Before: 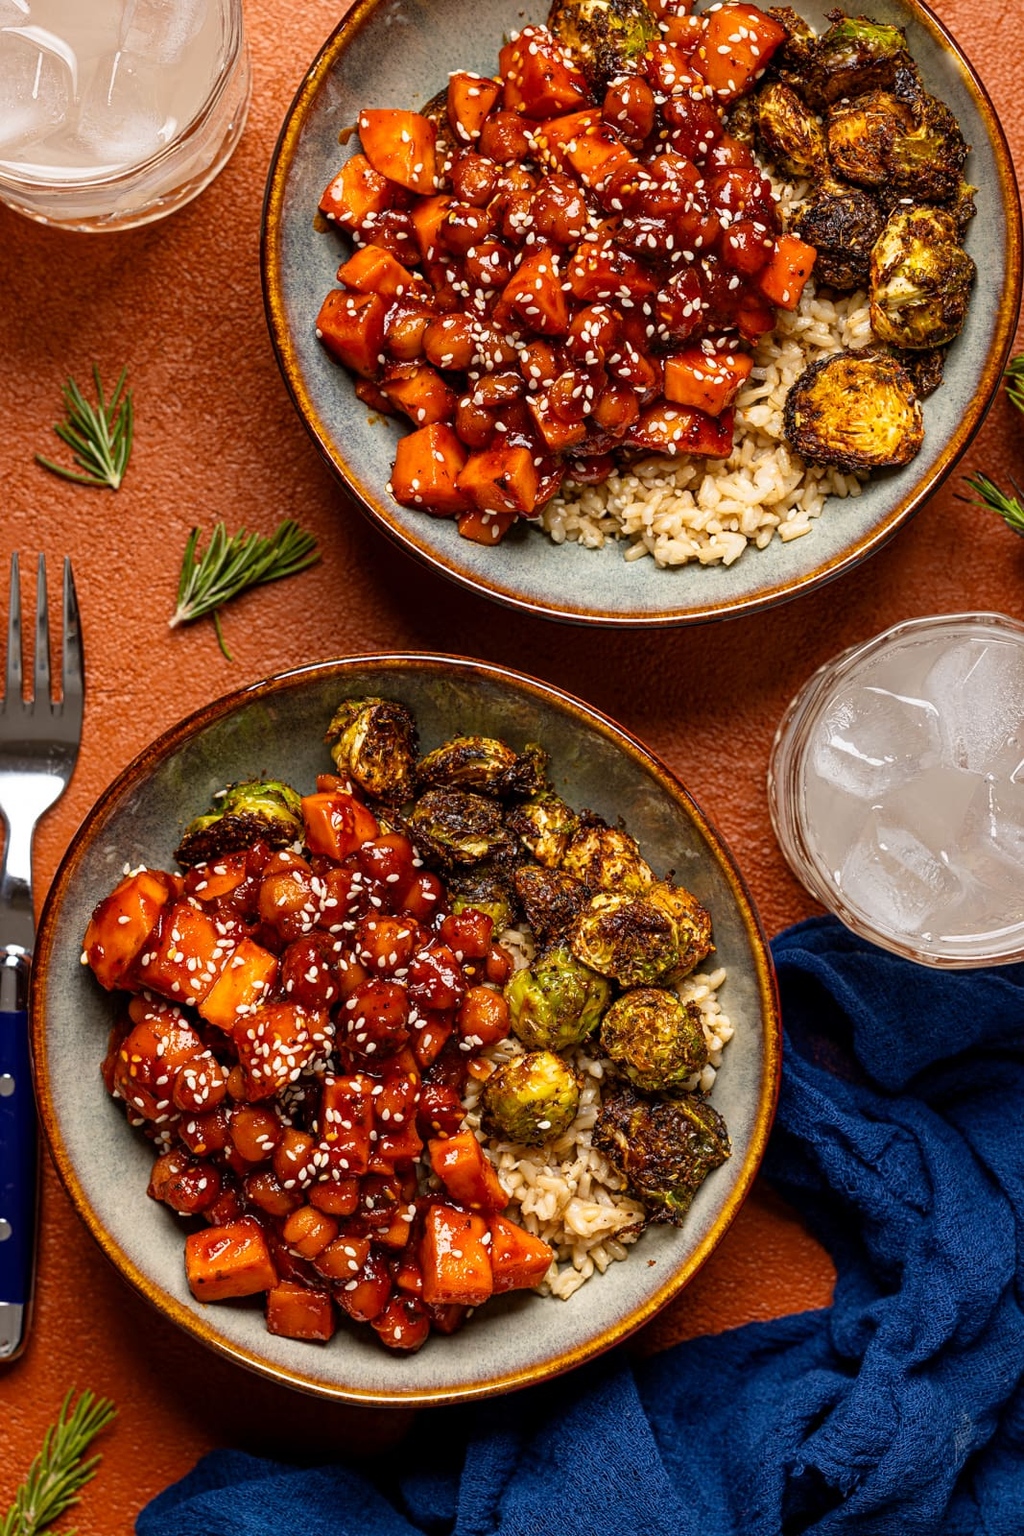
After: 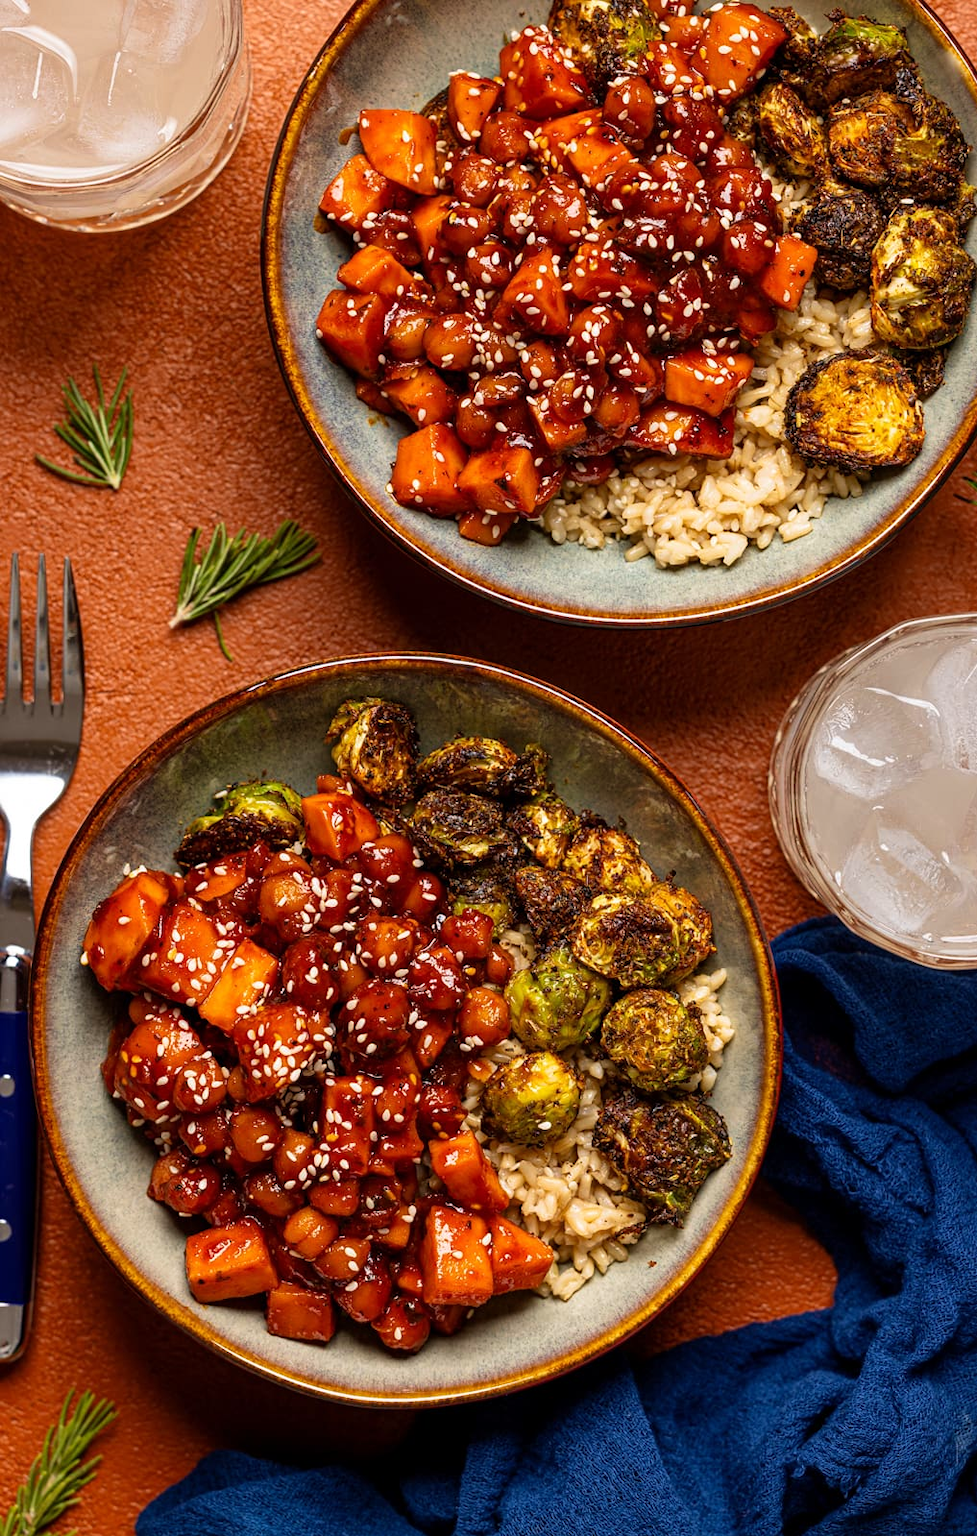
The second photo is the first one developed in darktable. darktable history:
crop: right 4.566%, bottom 0.04%
velvia: on, module defaults
